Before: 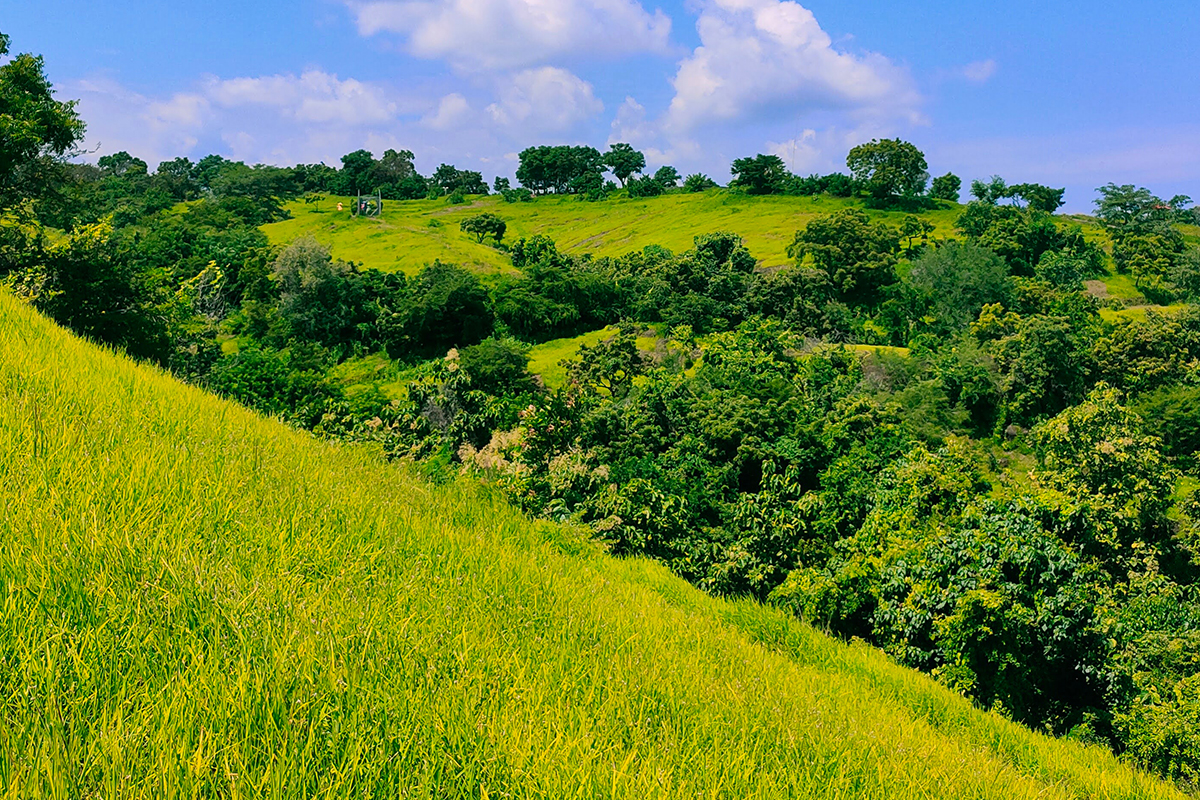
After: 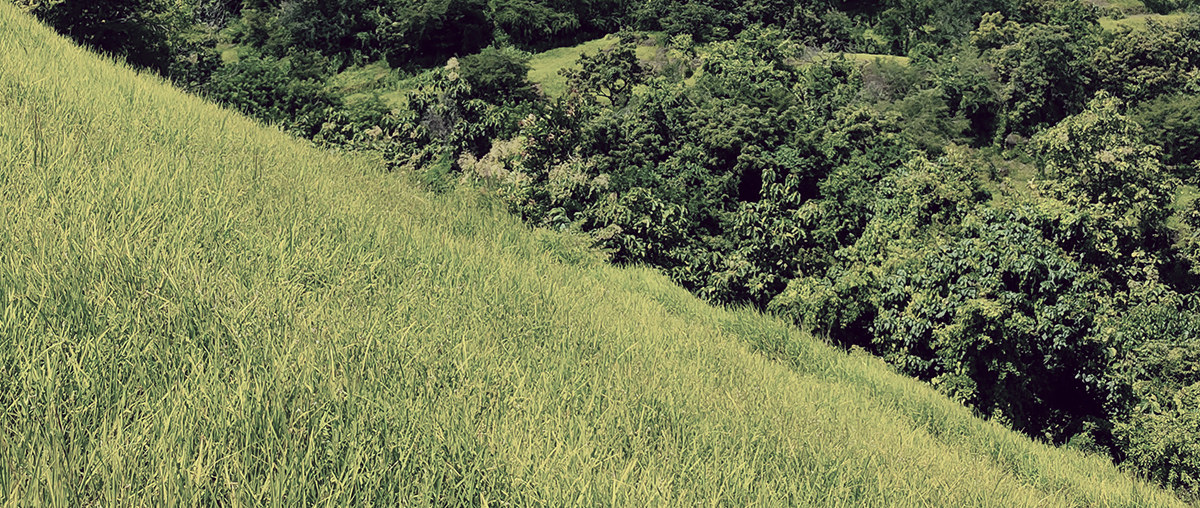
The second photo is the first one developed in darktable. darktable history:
color correction: highlights a* -20.17, highlights b* 20.27, shadows a* 20.03, shadows b* -20.46, saturation 0.43
crop and rotate: top 36.435%
